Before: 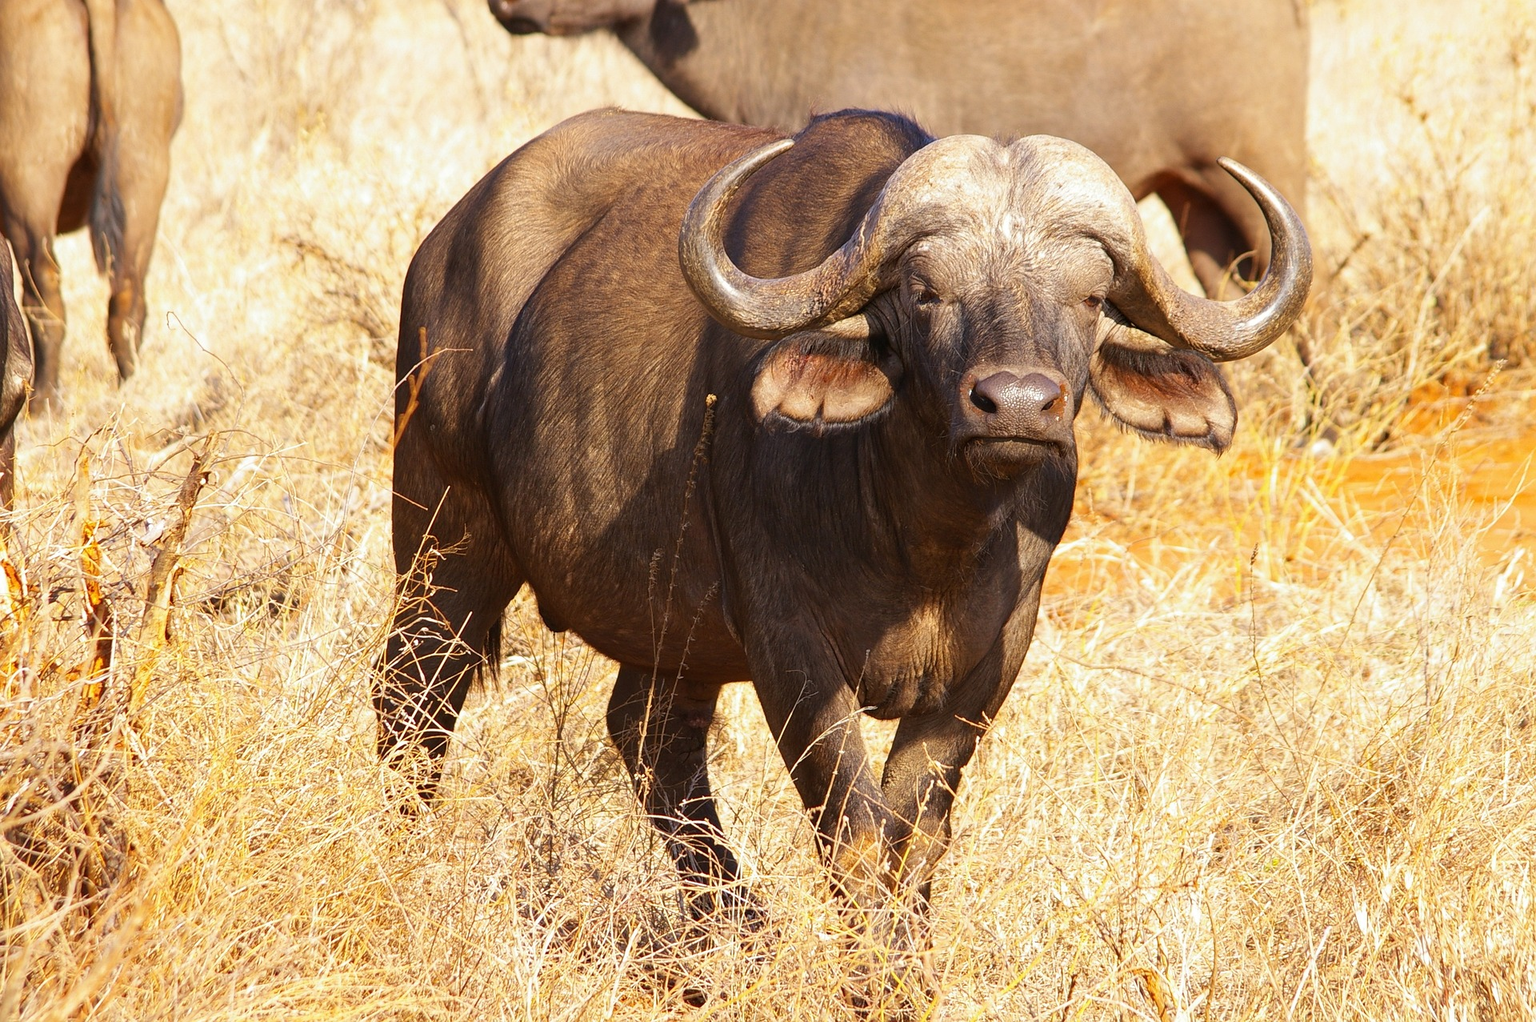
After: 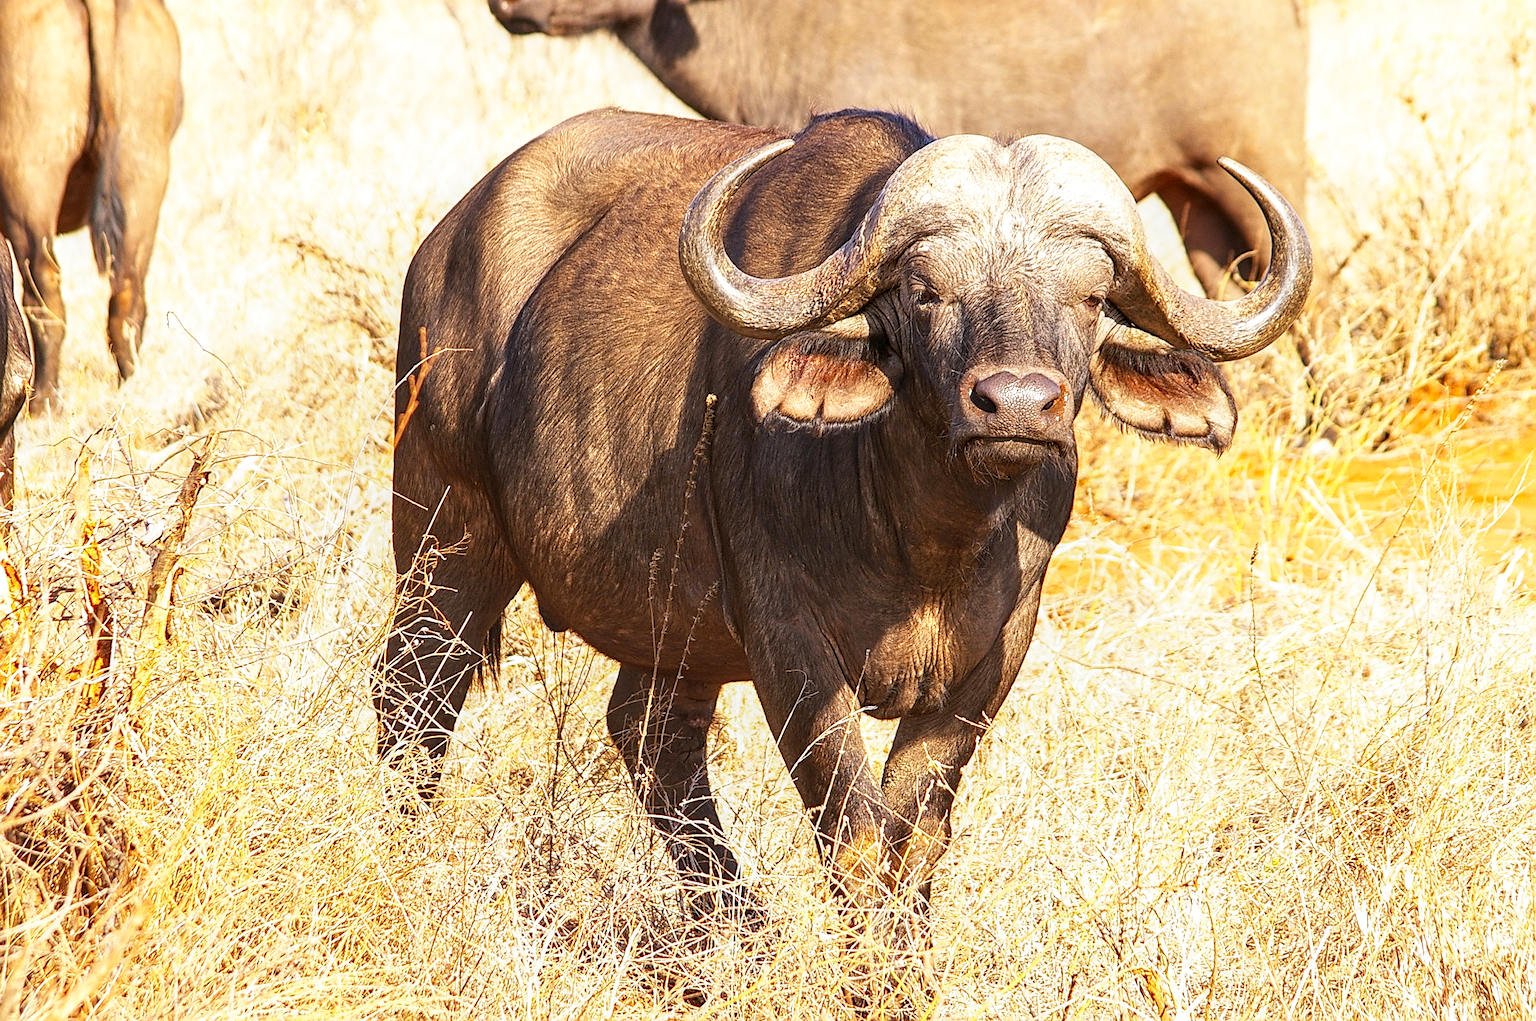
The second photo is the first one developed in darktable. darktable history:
local contrast: detail 130%
base curve: curves: ch0 [(0, 0) (0.579, 0.807) (1, 1)], preserve colors none
sharpen: on, module defaults
white balance: emerald 1
